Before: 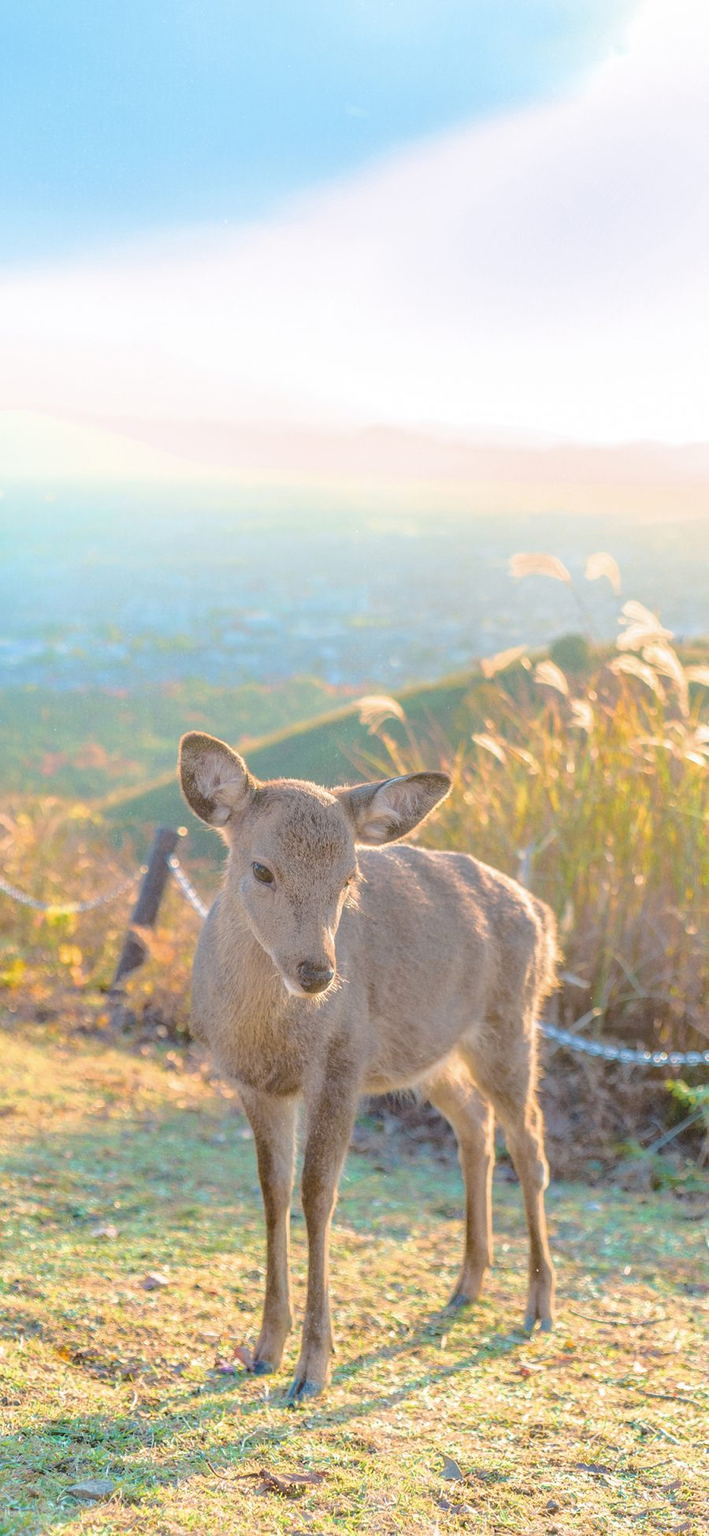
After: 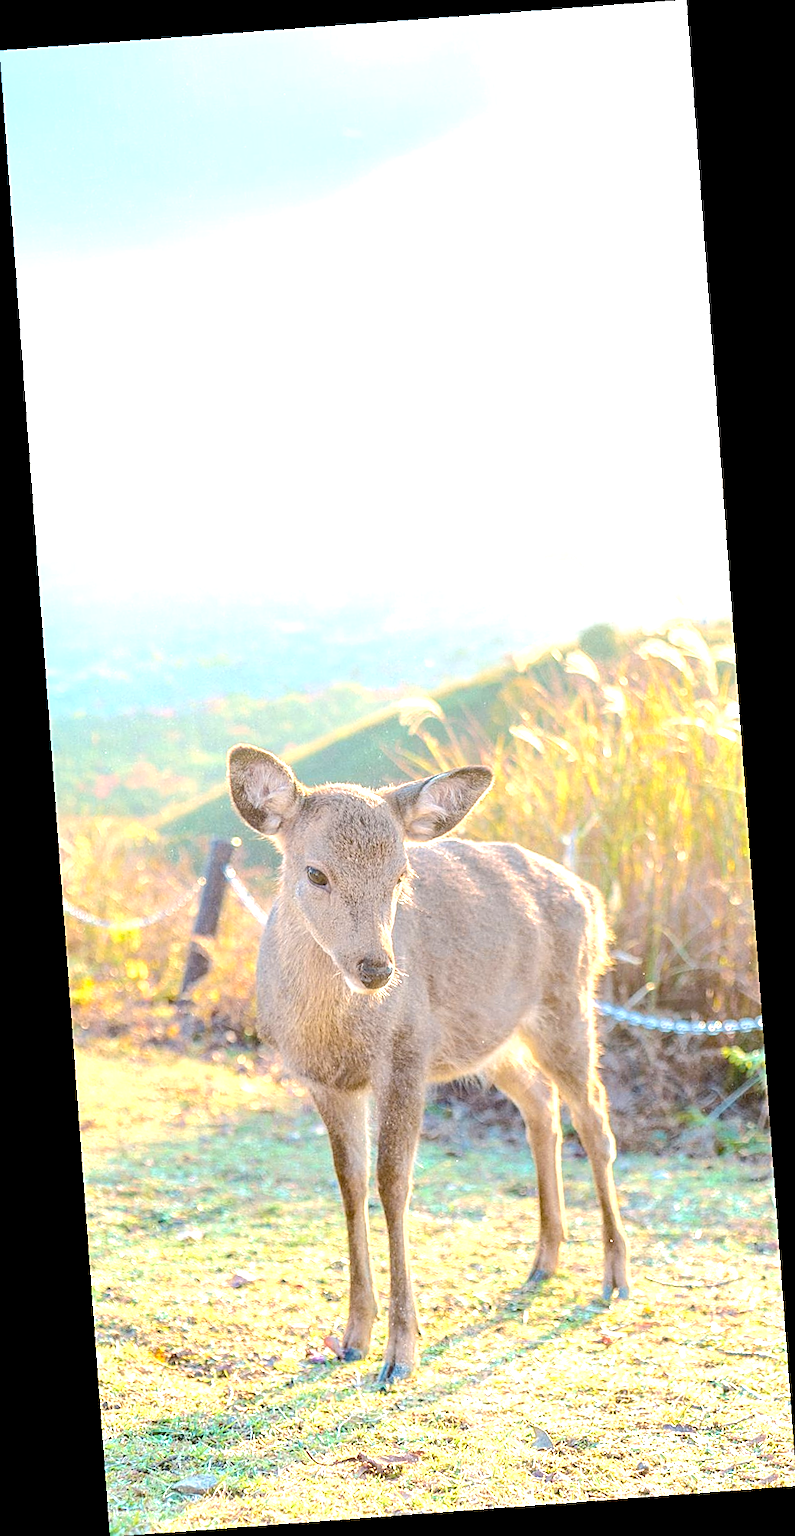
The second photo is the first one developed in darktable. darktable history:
rotate and perspective: rotation -4.25°, automatic cropping off
sharpen: on, module defaults
exposure: black level correction 0.008, exposure 0.979 EV, compensate highlight preservation false
